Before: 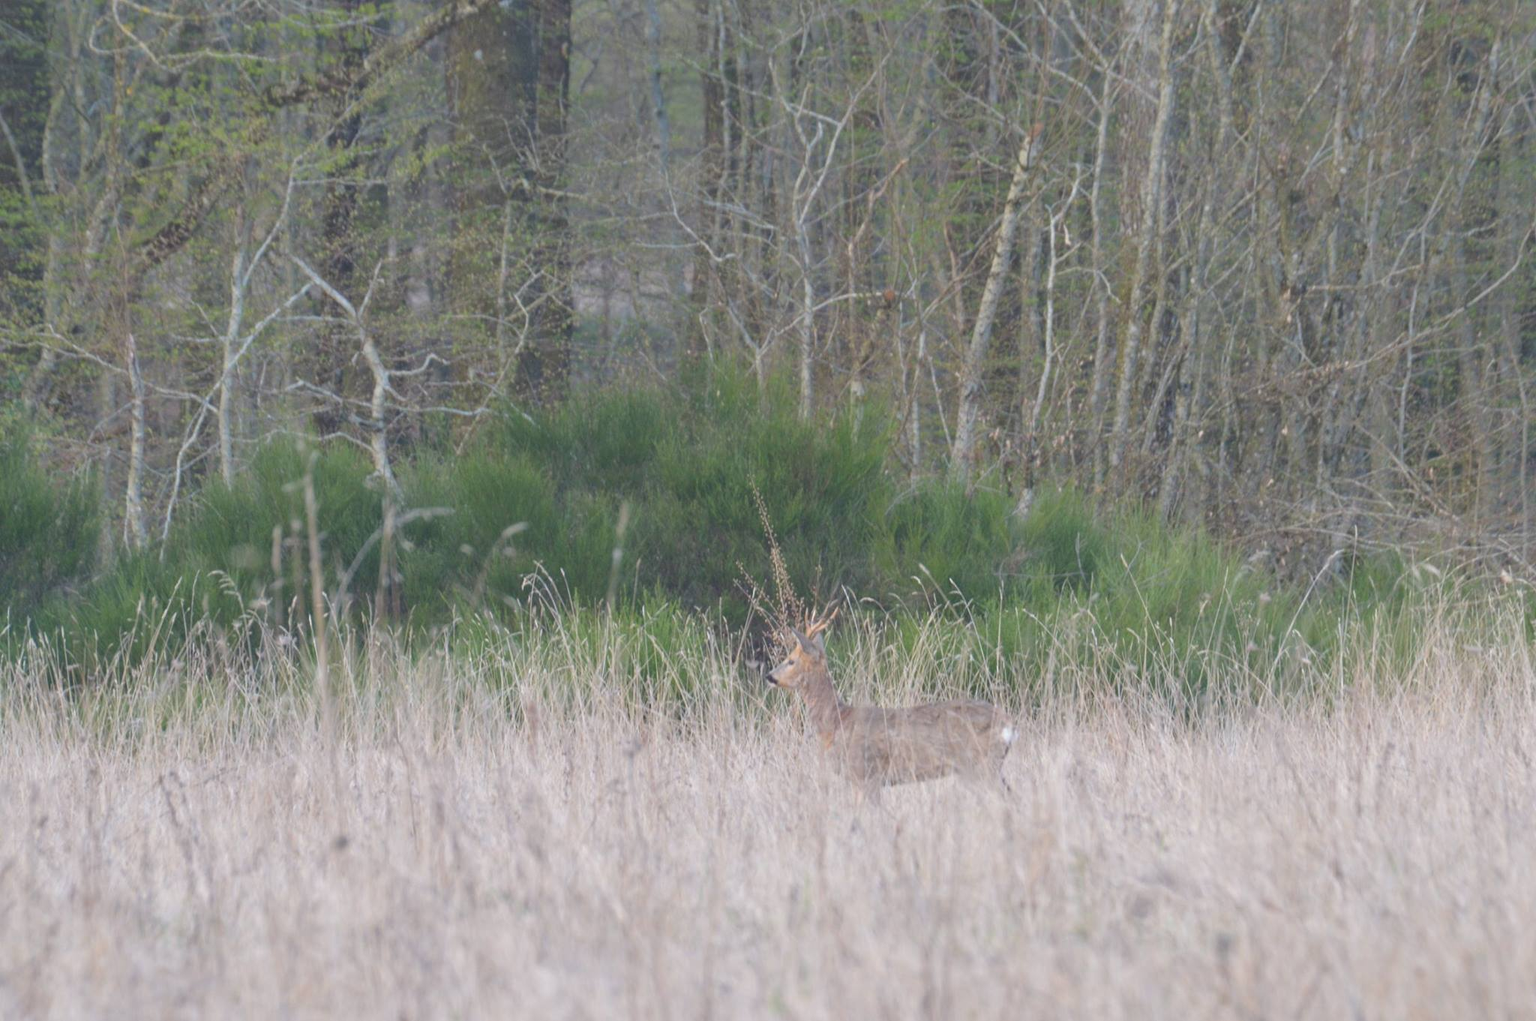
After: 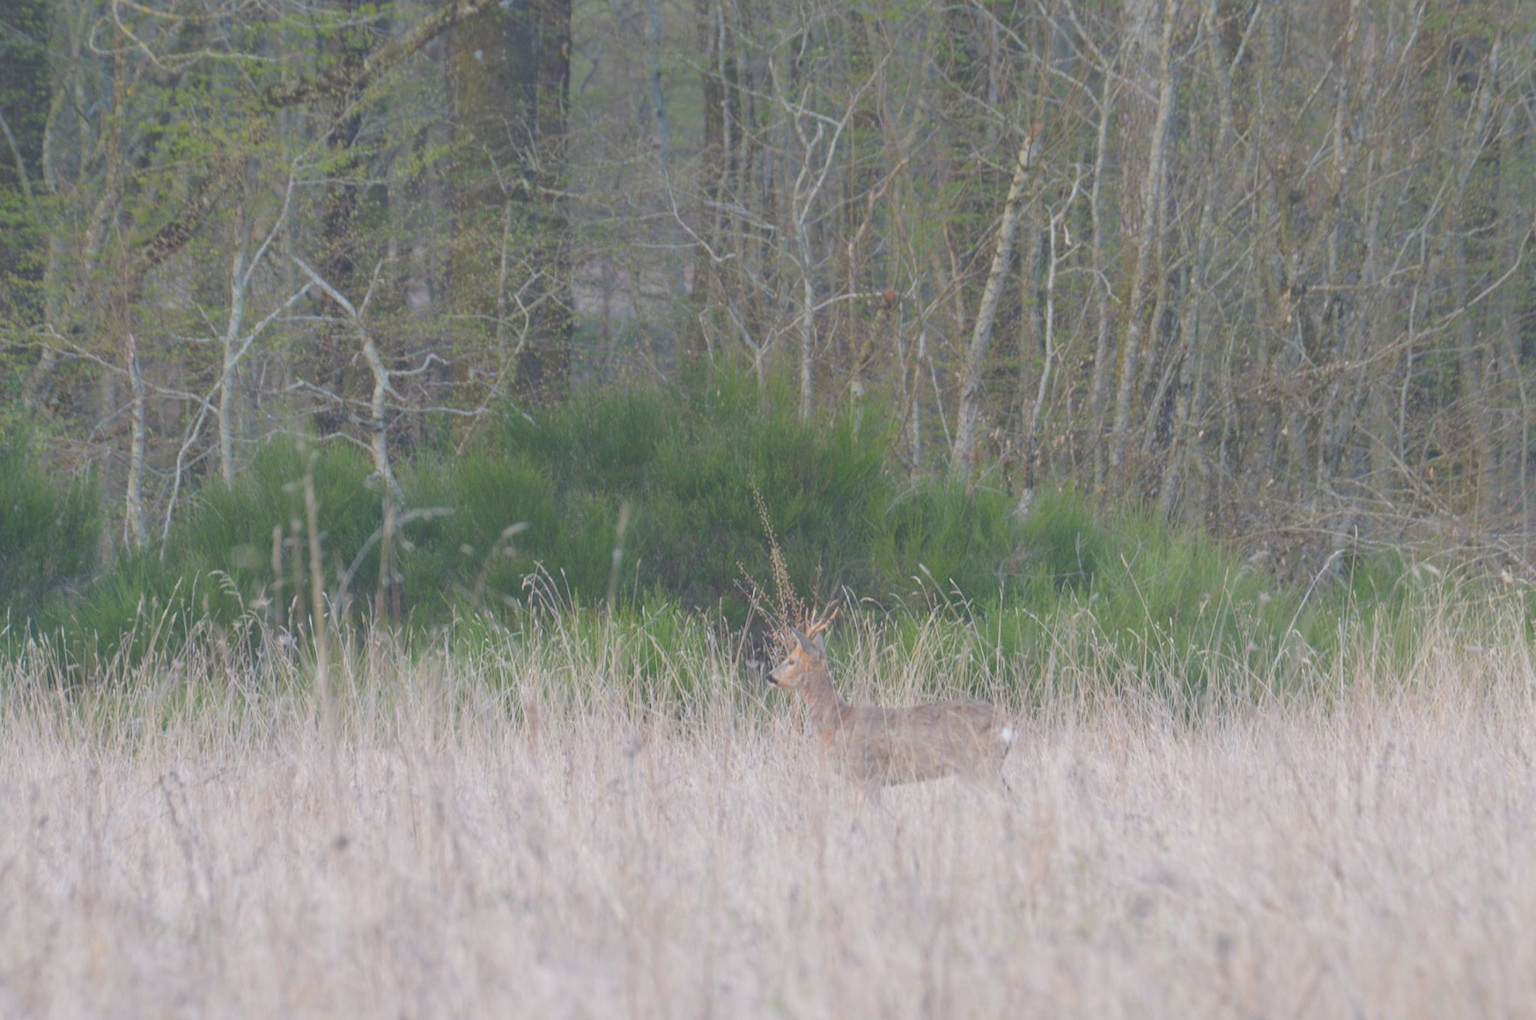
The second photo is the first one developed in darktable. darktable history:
contrast equalizer: octaves 7, y [[0.46, 0.454, 0.451, 0.451, 0.455, 0.46], [0.5 ×6], [0.5 ×6], [0 ×6], [0 ×6]]
